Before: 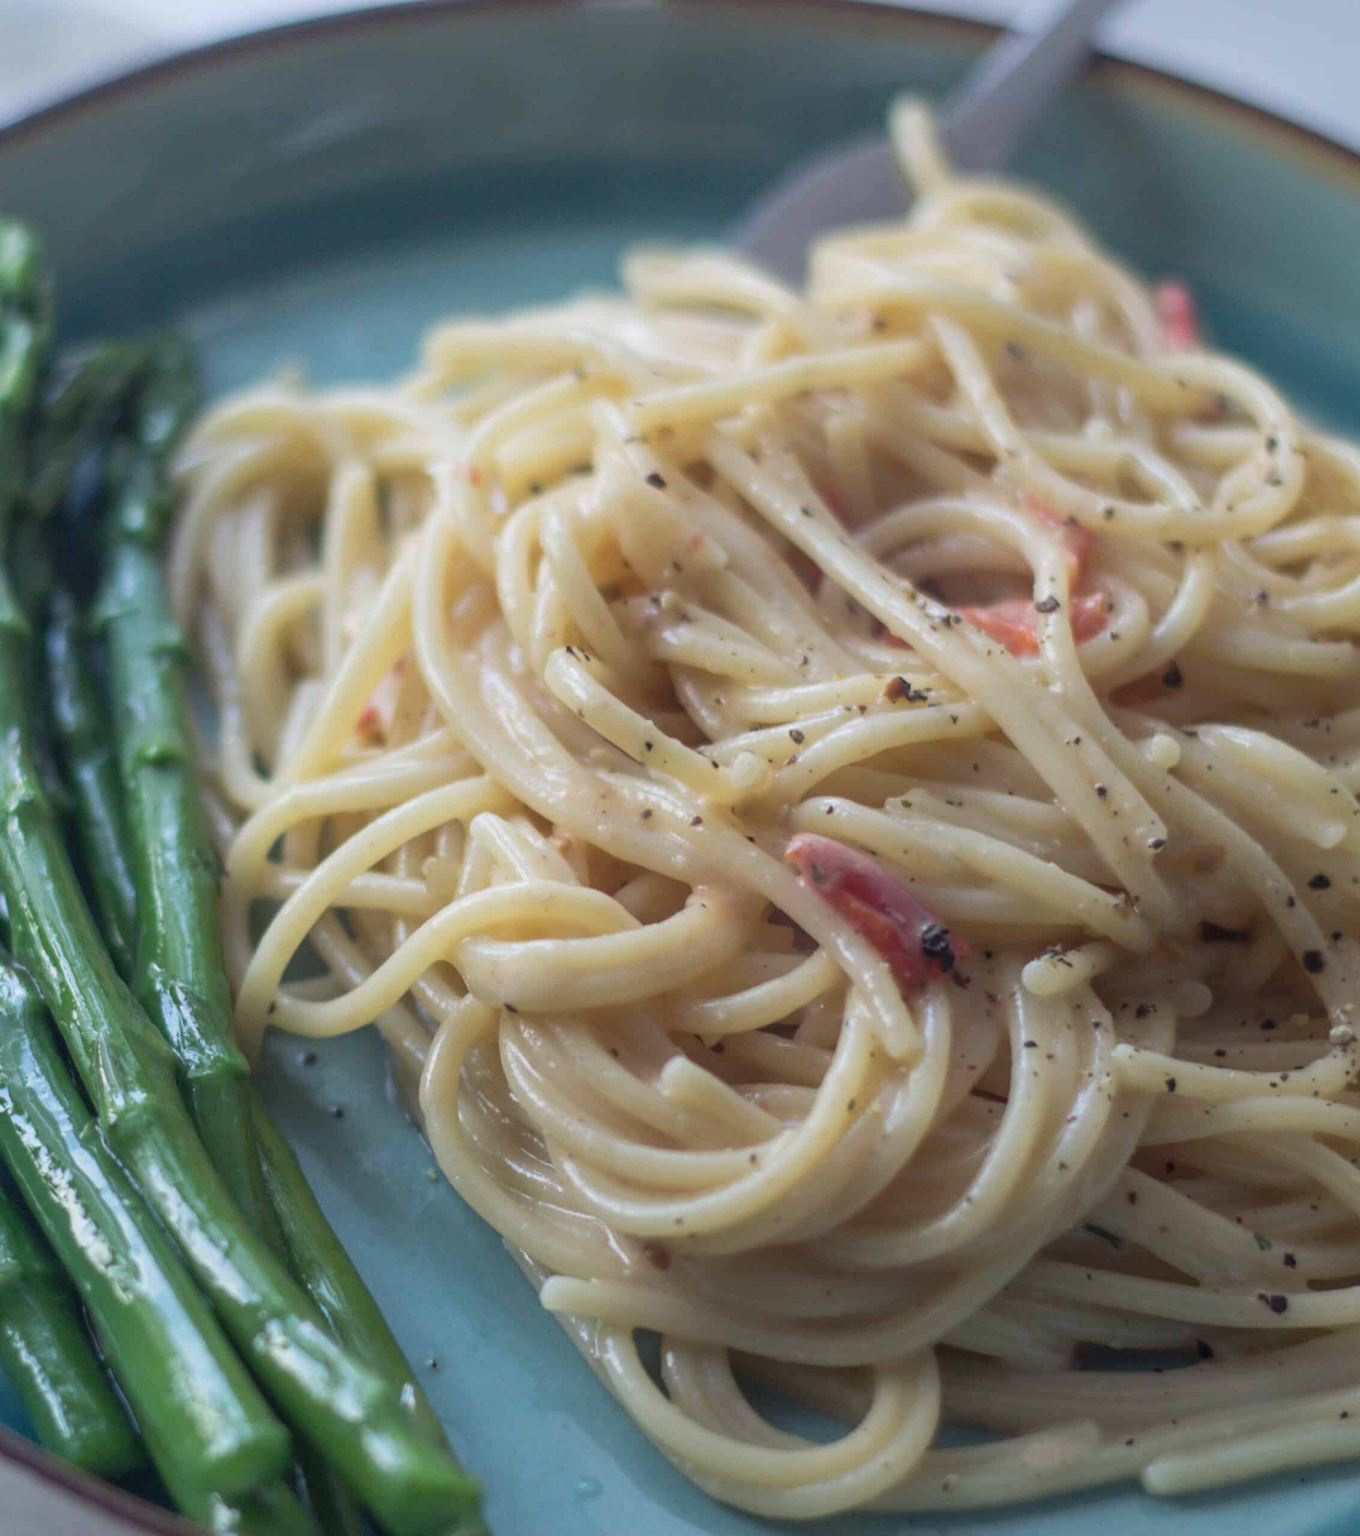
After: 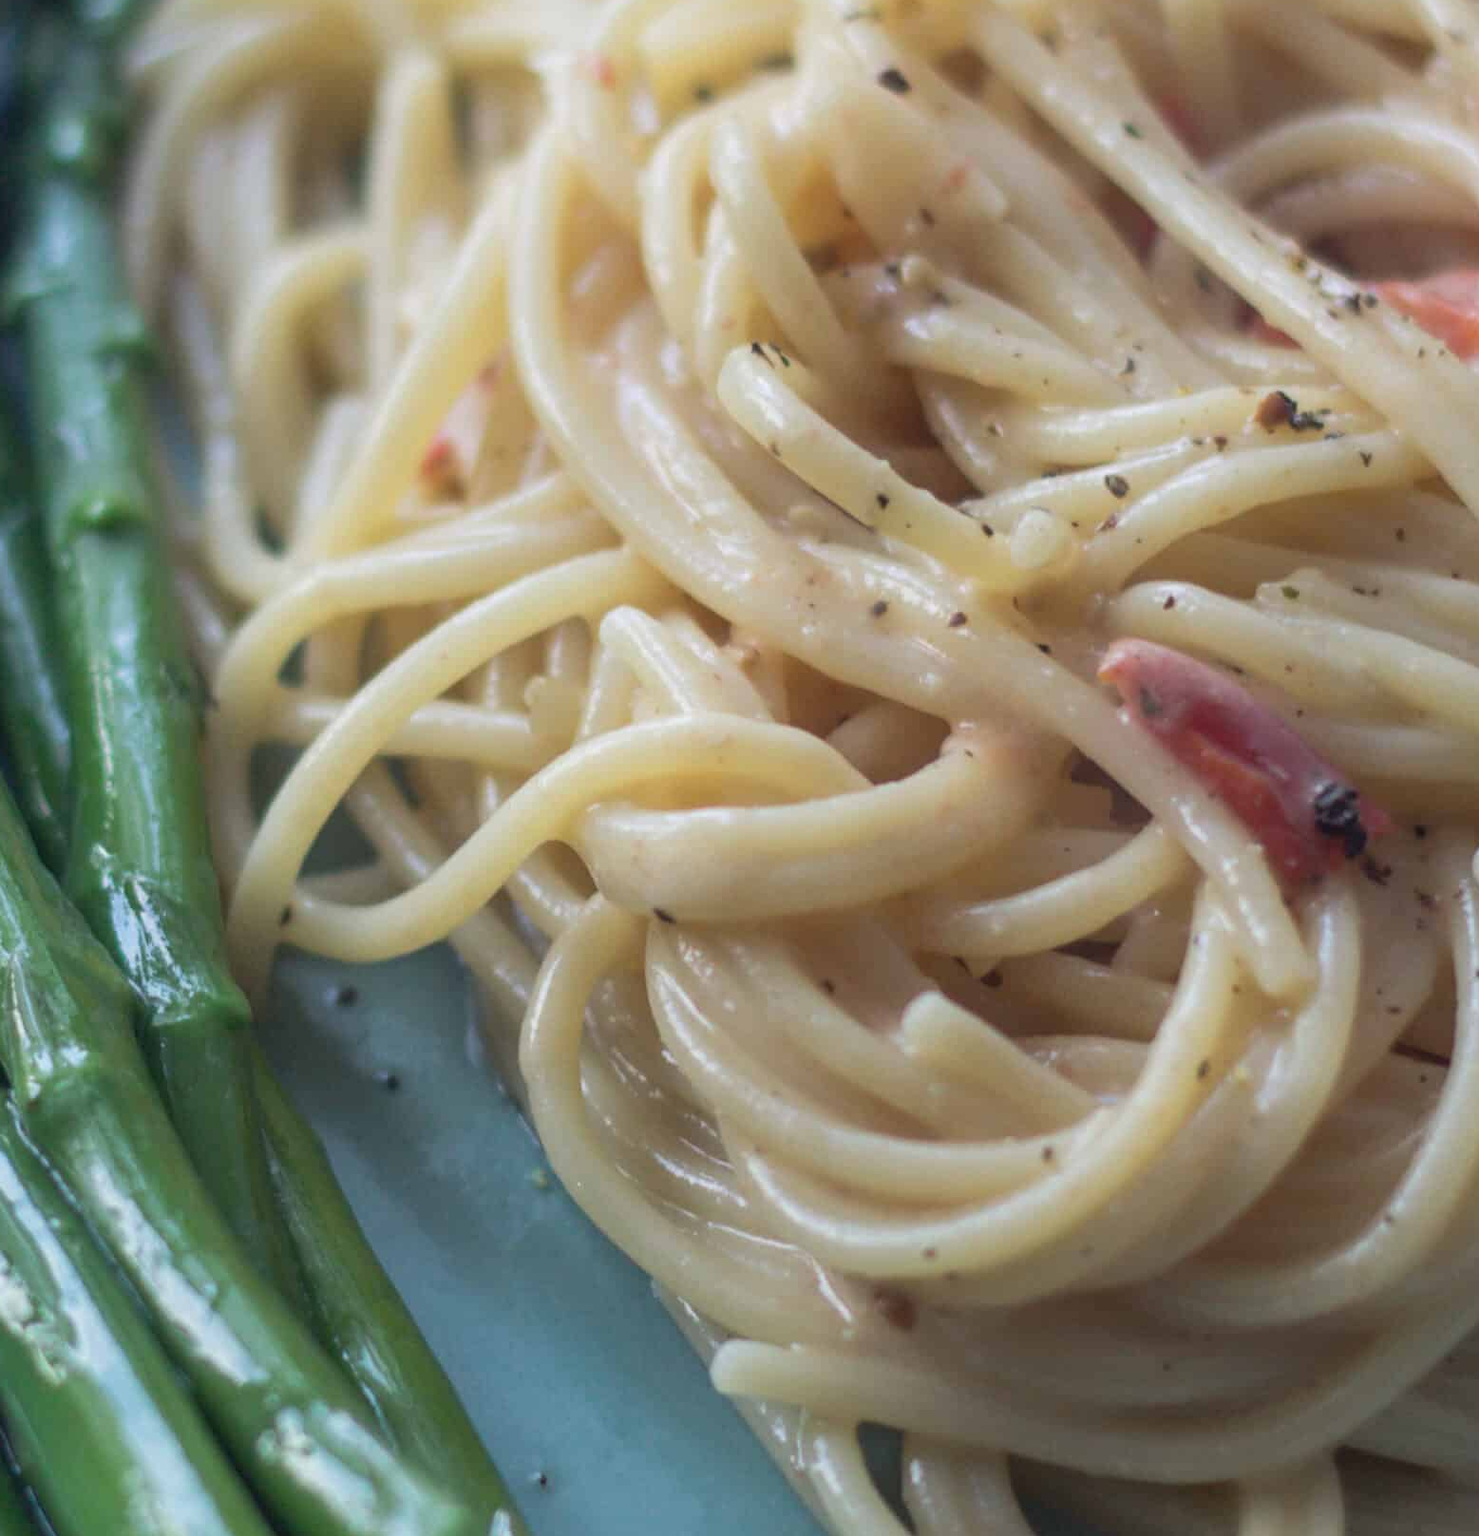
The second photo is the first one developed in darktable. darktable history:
crop: left 6.711%, top 27.999%, right 24.205%, bottom 8.8%
